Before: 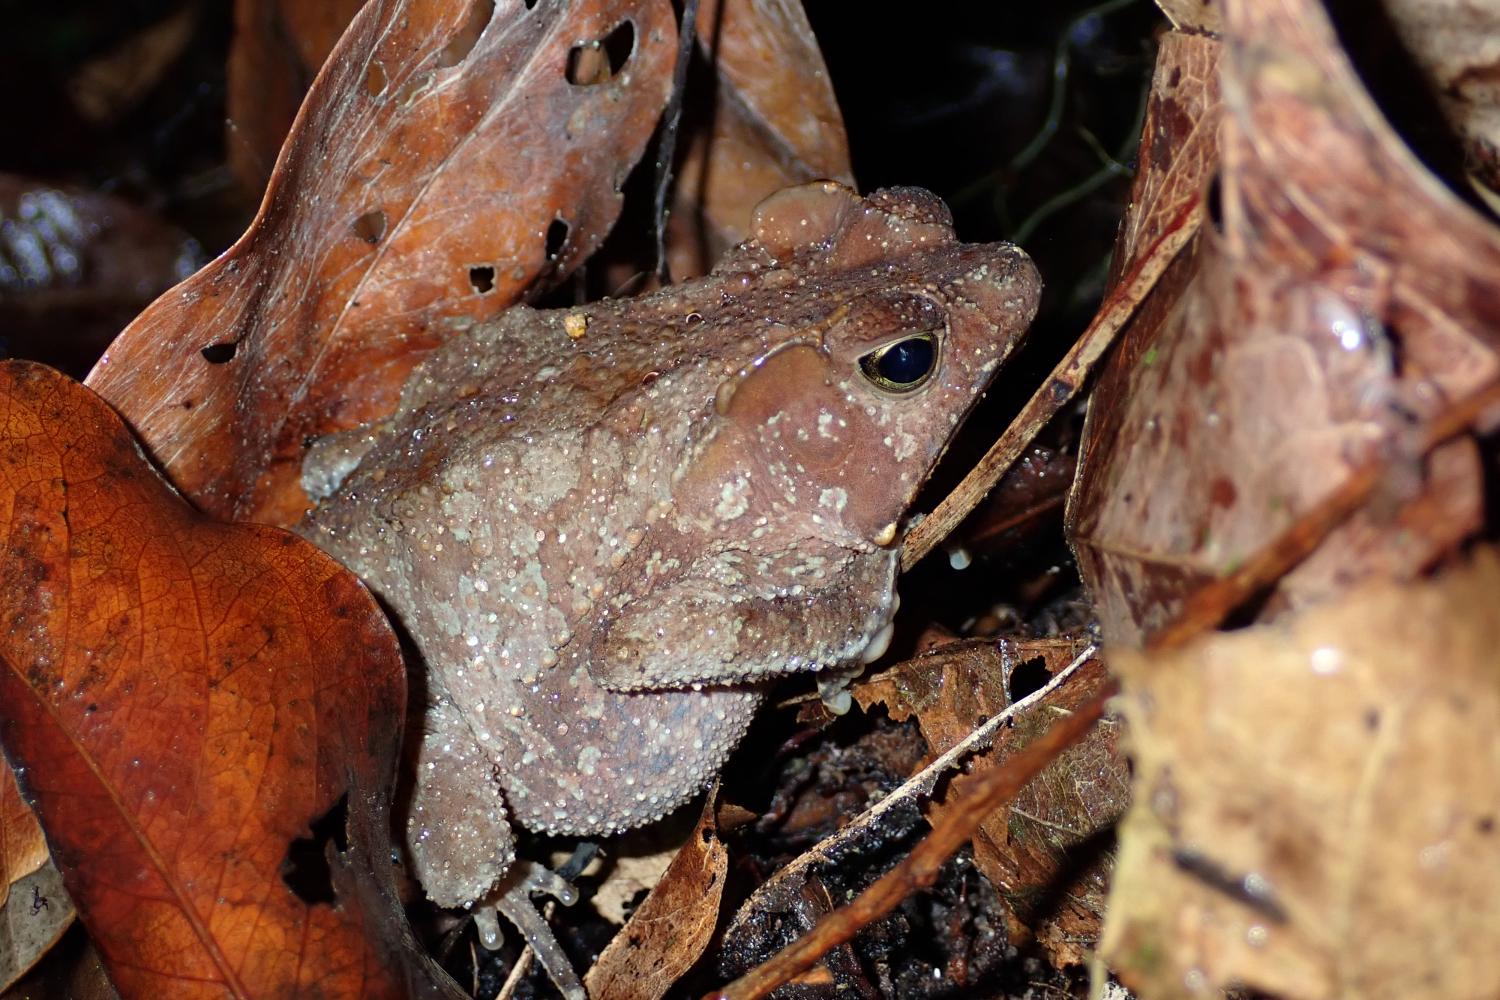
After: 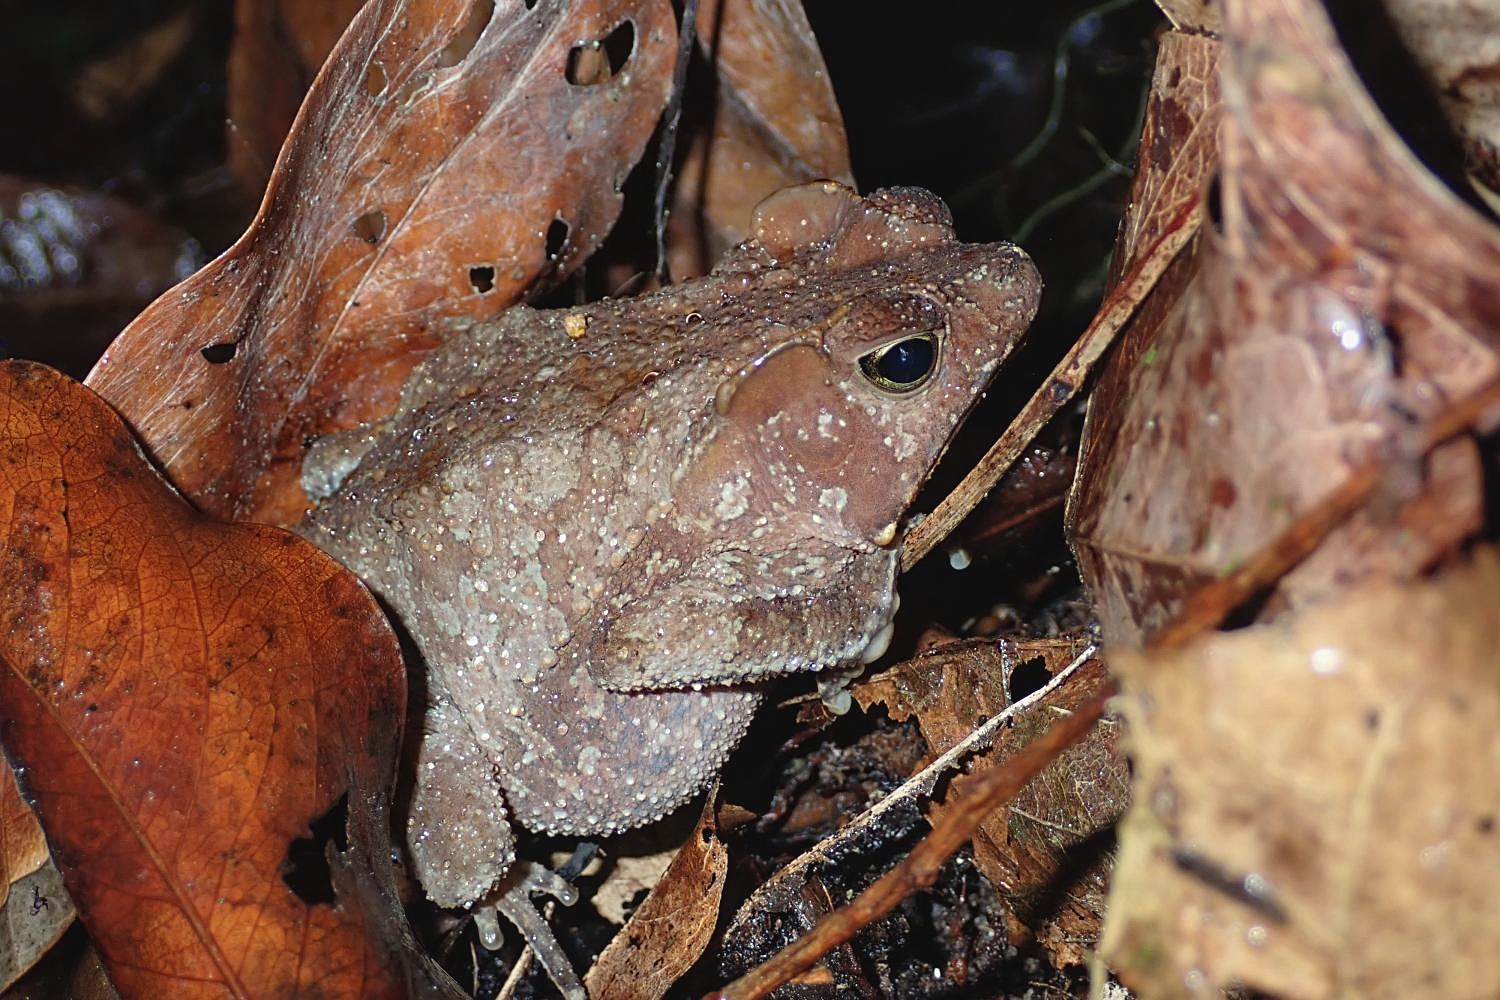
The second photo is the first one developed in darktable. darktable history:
sharpen: on, module defaults
local contrast: highlights 100%, shadows 100%, detail 120%, midtone range 0.2
contrast brightness saturation: contrast -0.1, saturation -0.1
